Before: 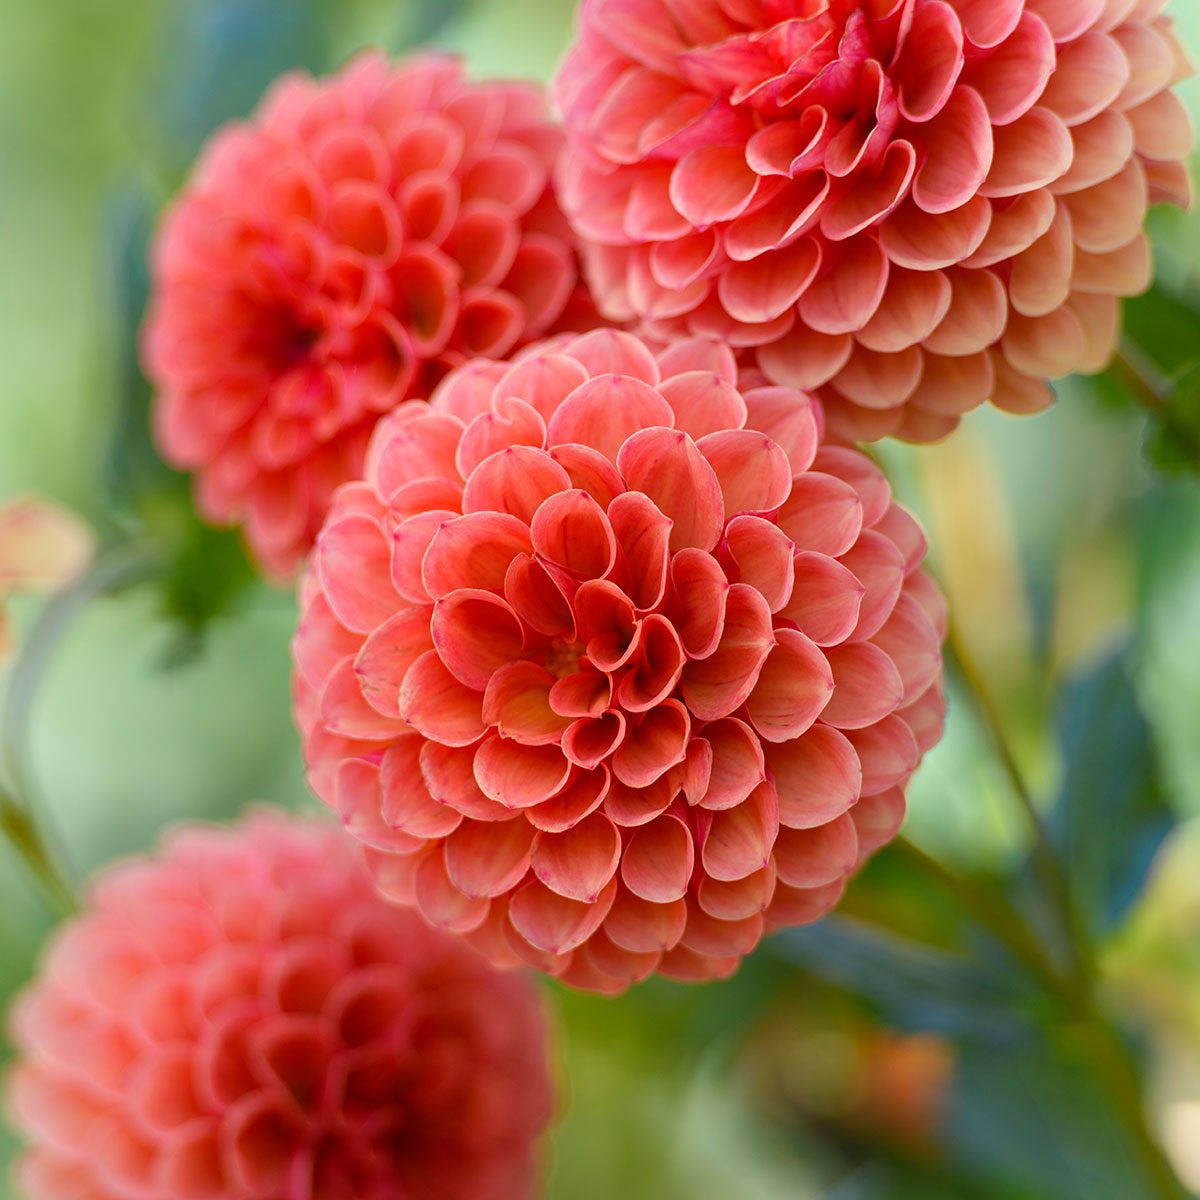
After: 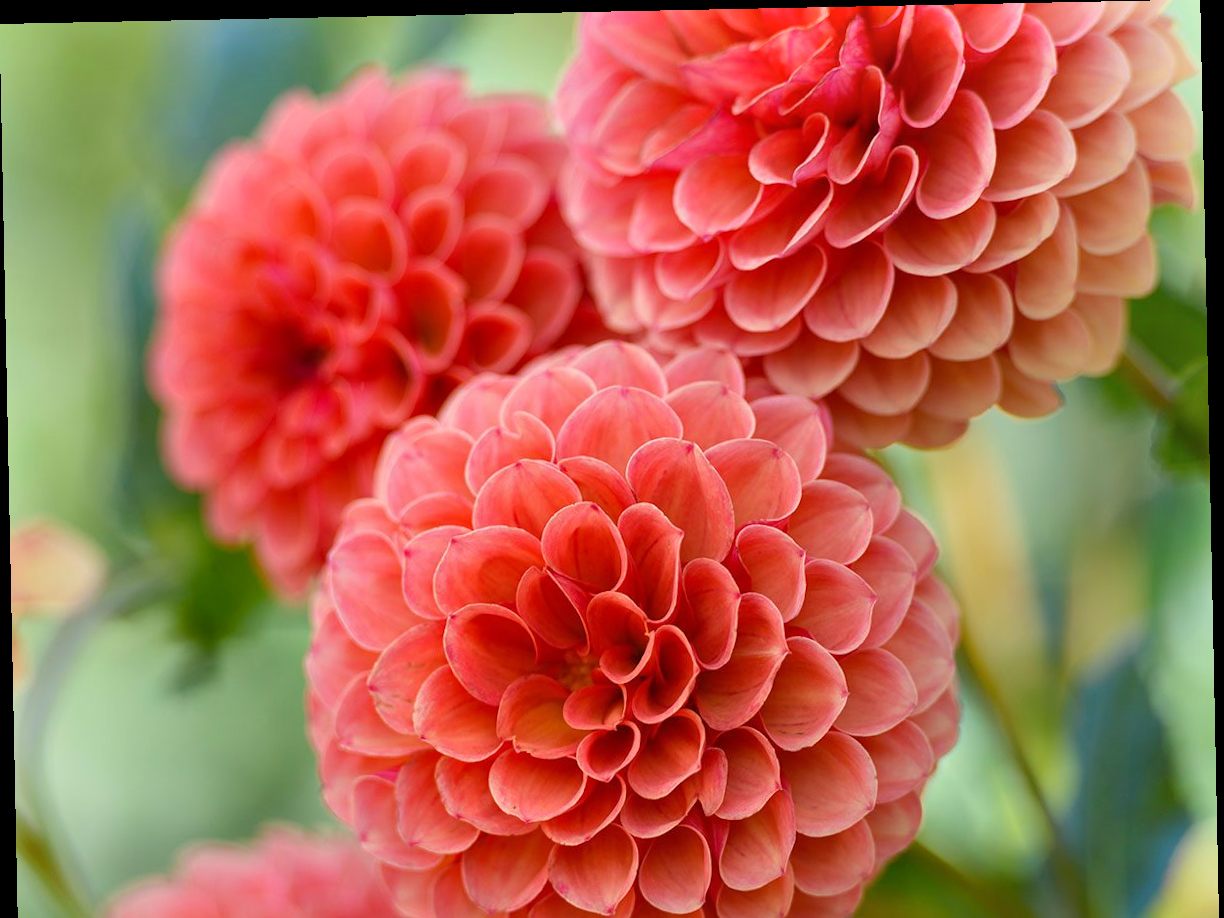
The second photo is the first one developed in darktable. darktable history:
shadows and highlights: soften with gaussian
exposure: exposure 0.02 EV, compensate highlight preservation false
crop: bottom 24.988%
rotate and perspective: rotation -1.17°, automatic cropping off
